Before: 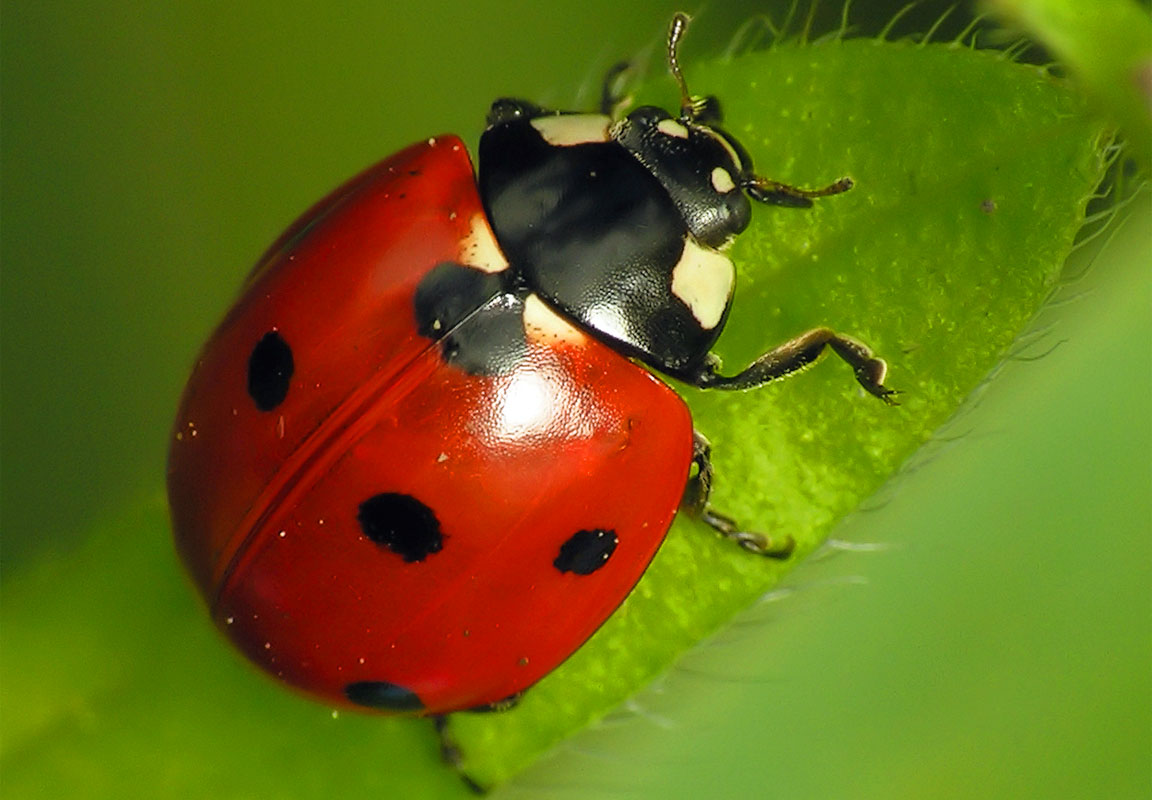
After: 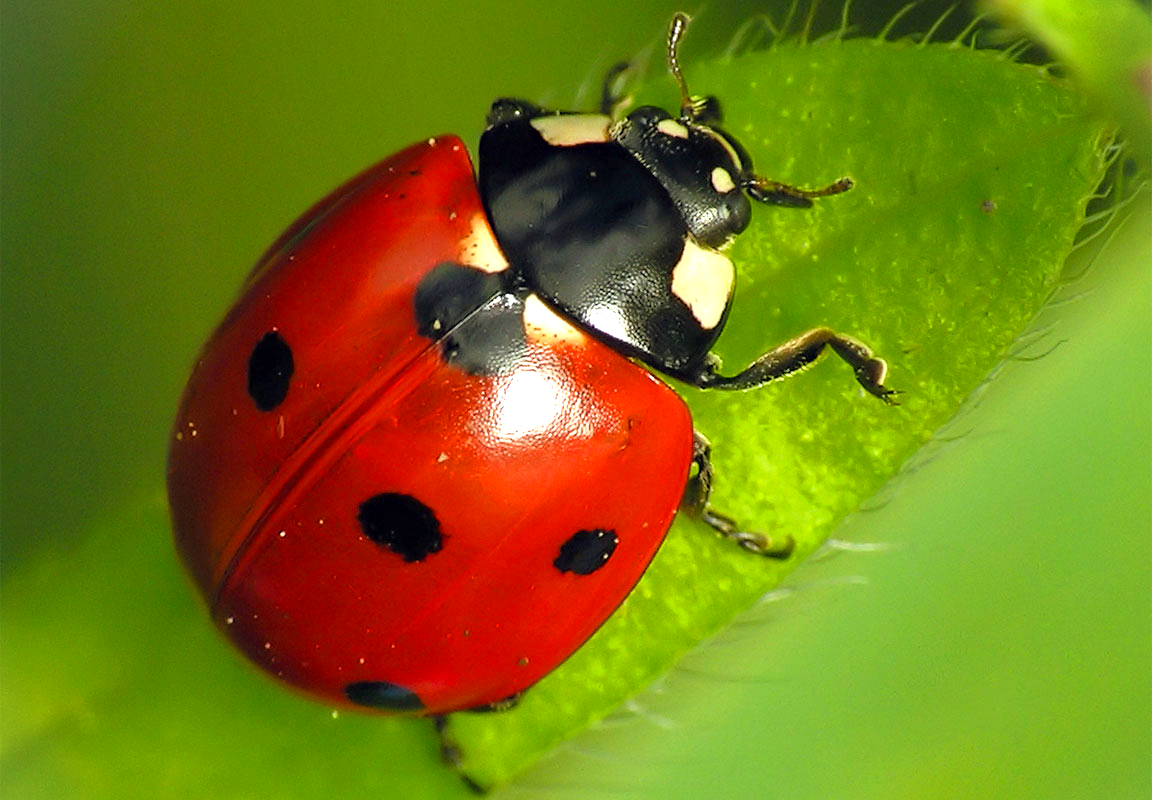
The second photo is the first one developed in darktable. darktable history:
vignetting: fall-off start 100%, brightness 0.05, saturation 0
haze removal: compatibility mode true, adaptive false
exposure: black level correction 0.001, exposure 0.5 EV, compensate exposure bias true, compensate highlight preservation false
